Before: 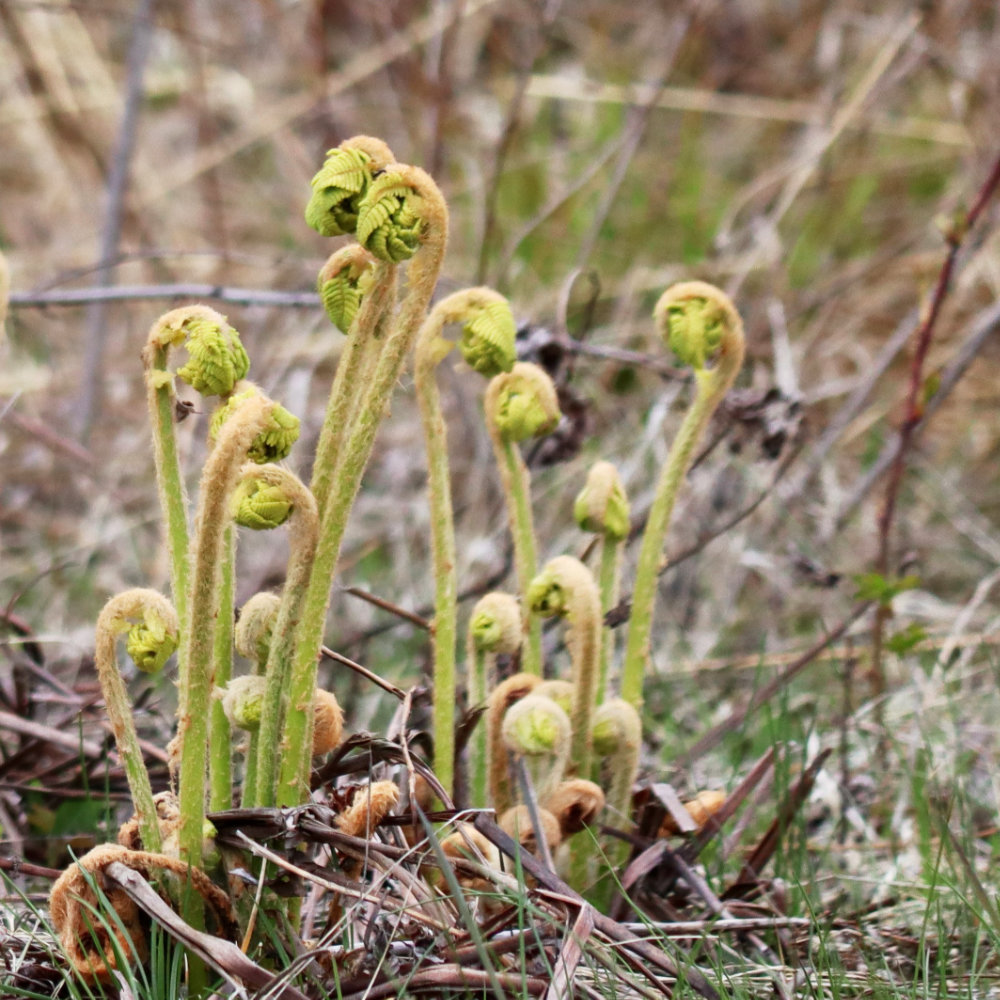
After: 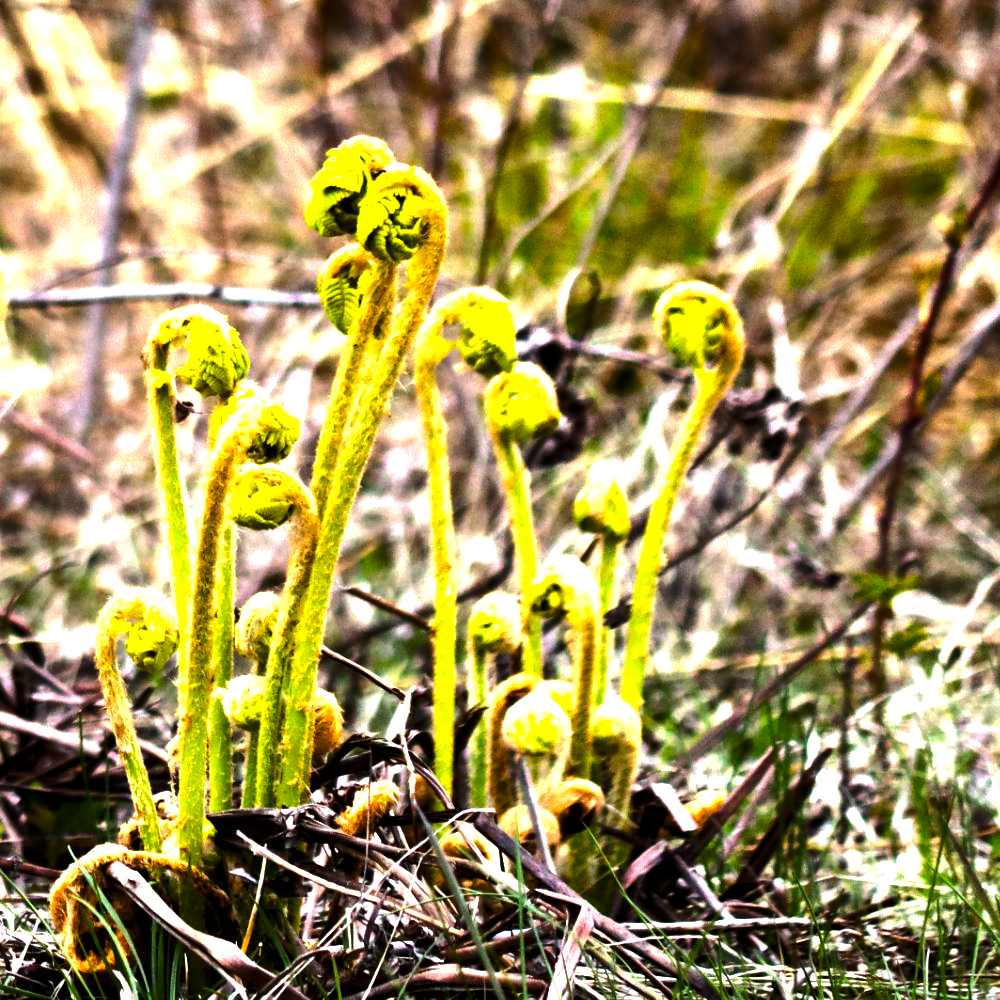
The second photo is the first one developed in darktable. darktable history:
exposure: black level correction 0.004, exposure 0.014 EV, compensate highlight preservation false
levels: levels [0, 0.618, 1]
color balance rgb: linear chroma grading › global chroma 9%, perceptual saturation grading › global saturation 36%, perceptual saturation grading › shadows 35%, perceptual brilliance grading › global brilliance 21.21%, perceptual brilliance grading › shadows -35%, global vibrance 21.21%
tone equalizer: -8 EV -0.75 EV, -7 EV -0.7 EV, -6 EV -0.6 EV, -5 EV -0.4 EV, -3 EV 0.4 EV, -2 EV 0.6 EV, -1 EV 0.7 EV, +0 EV 0.75 EV, edges refinement/feathering 500, mask exposure compensation -1.57 EV, preserve details no
white balance: emerald 1
contrast brightness saturation: contrast 0.07, brightness 0.08, saturation 0.18
